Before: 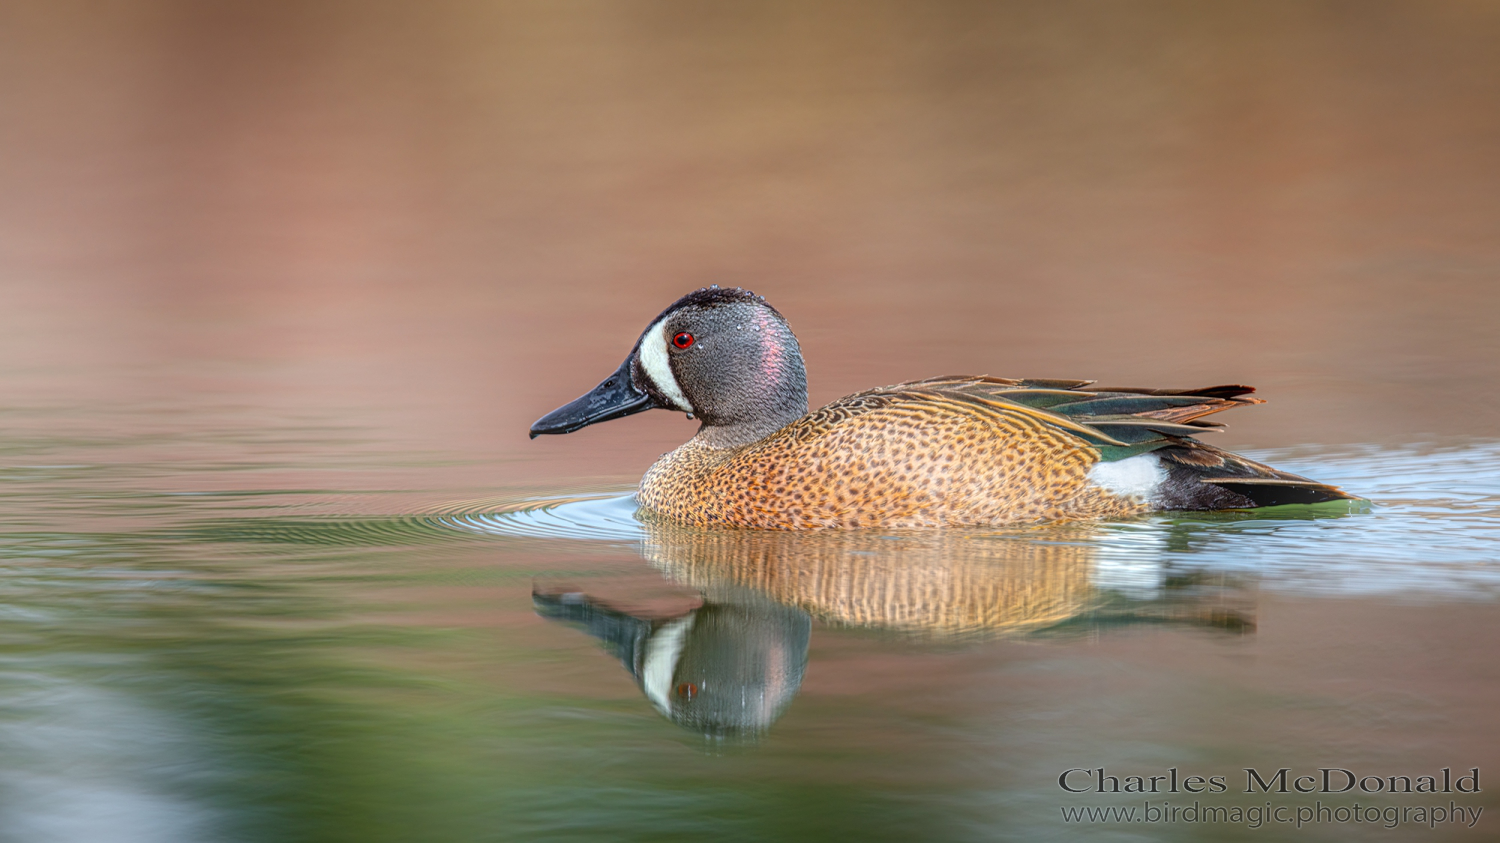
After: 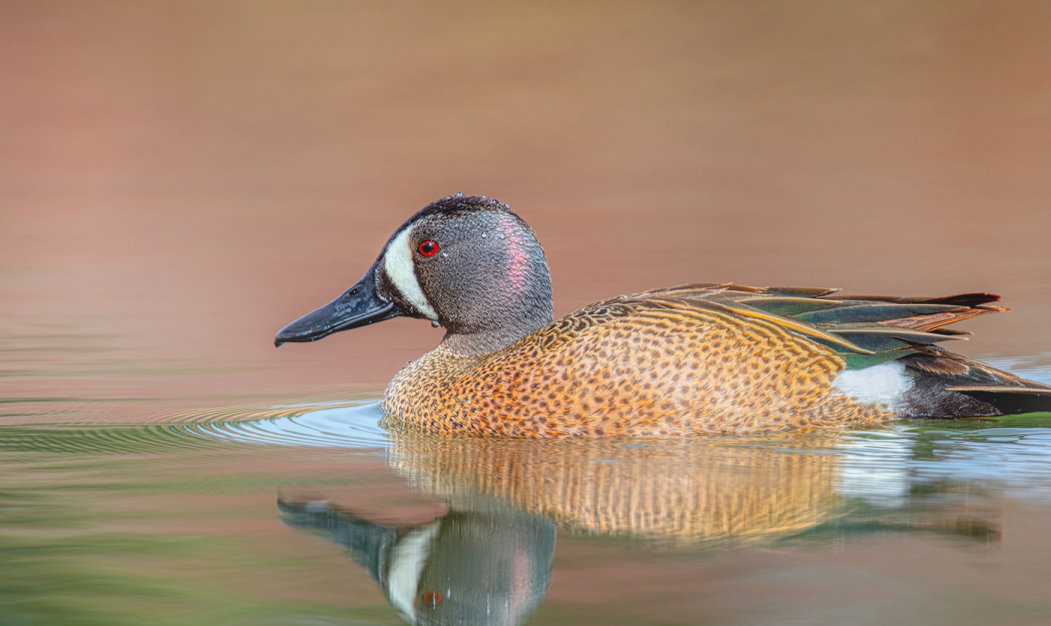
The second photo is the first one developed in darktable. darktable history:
crop and rotate: left 17.032%, top 10.978%, right 12.844%, bottom 14.716%
contrast brightness saturation: contrast -0.097, brightness 0.052, saturation 0.08
exposure: exposure -0.046 EV, compensate highlight preservation false
